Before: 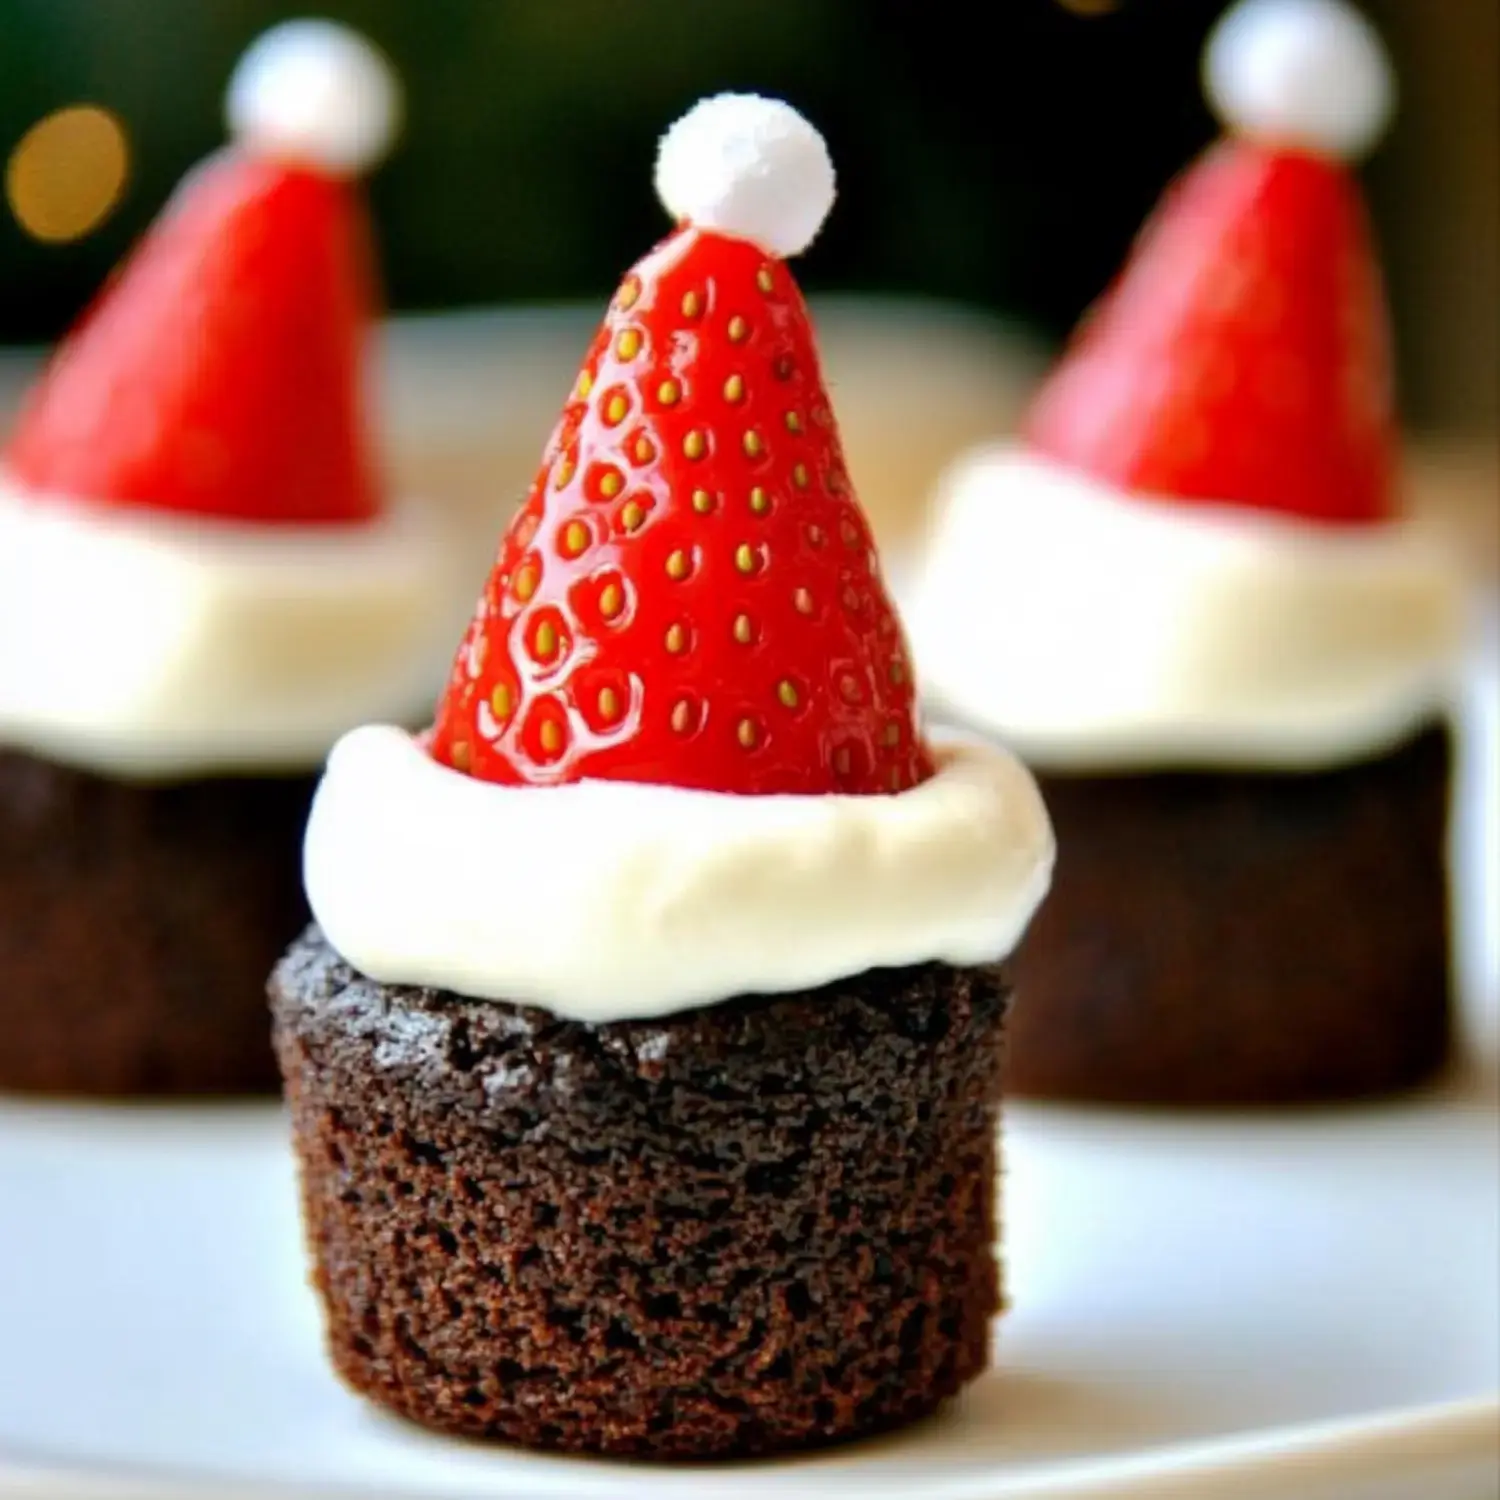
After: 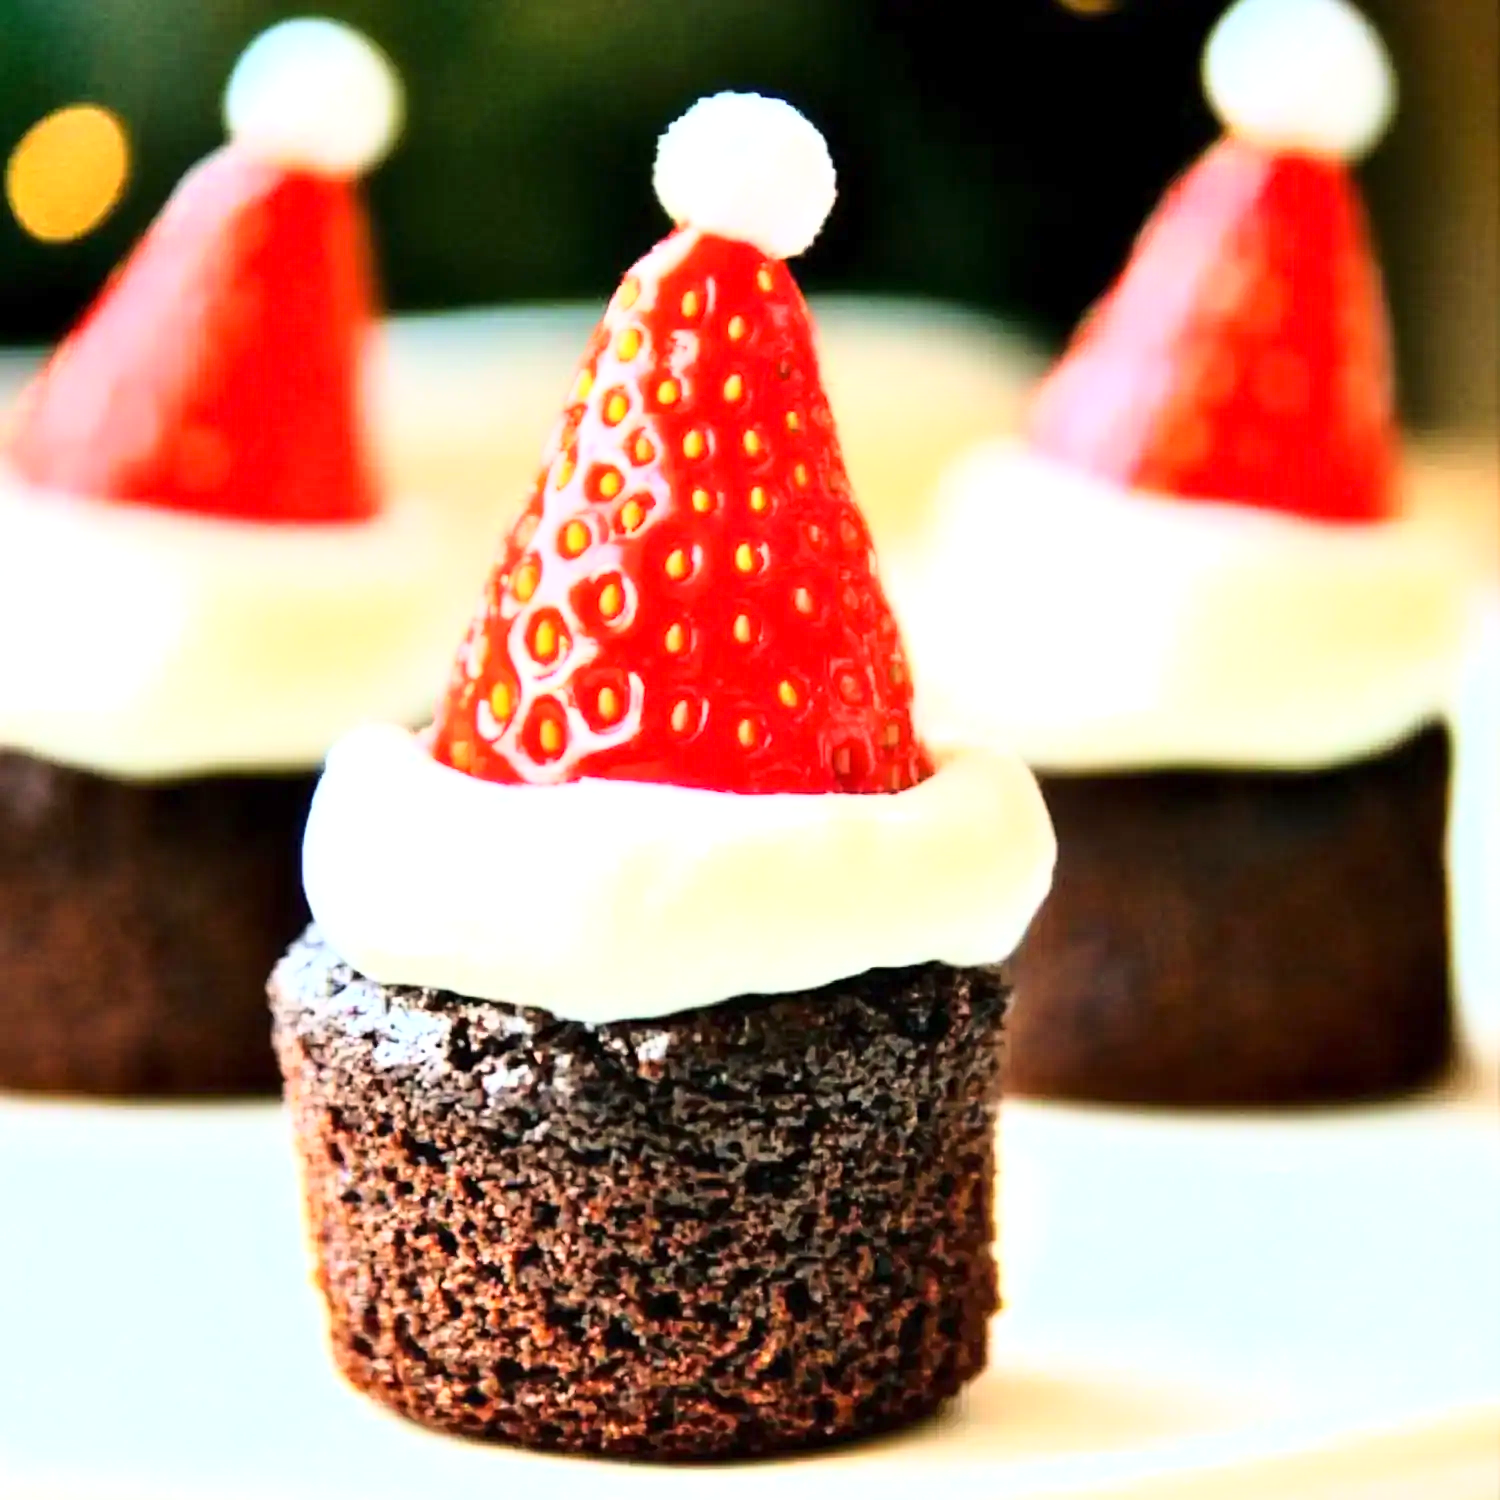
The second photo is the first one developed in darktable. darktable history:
sharpen: radius 1.849, amount 0.399, threshold 1.139
exposure: exposure 0.828 EV, compensate exposure bias true, compensate highlight preservation false
base curve: curves: ch0 [(0, 0) (0.026, 0.03) (0.109, 0.232) (0.351, 0.748) (0.669, 0.968) (1, 1)]
